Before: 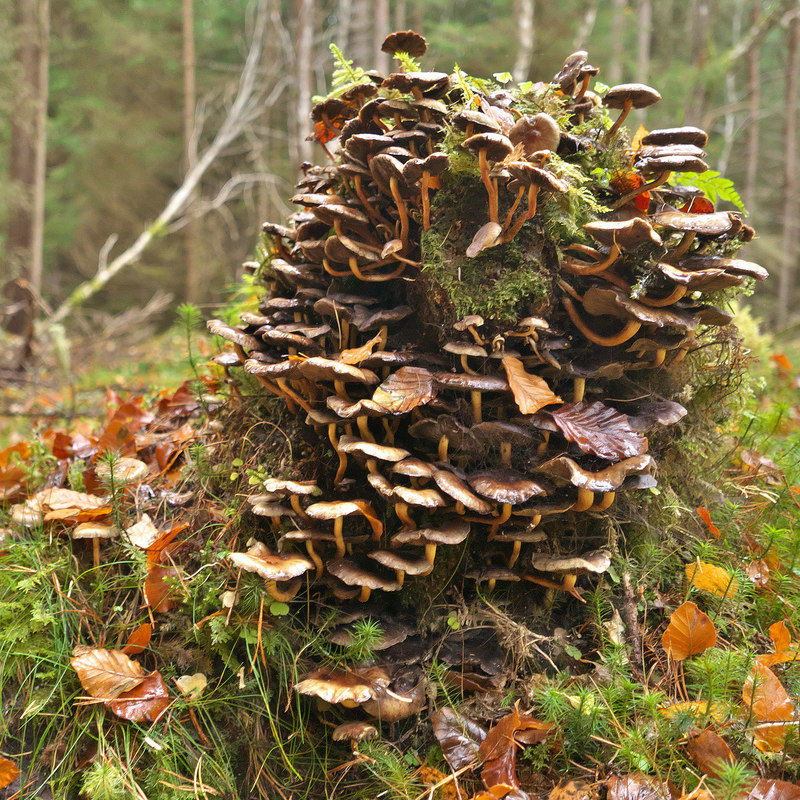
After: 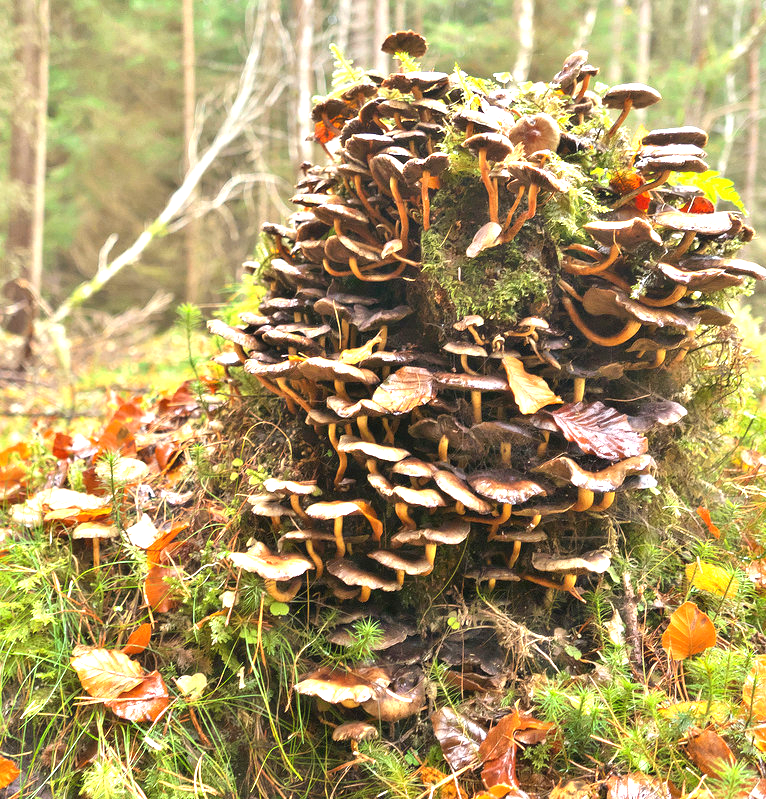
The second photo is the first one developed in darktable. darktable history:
exposure: black level correction 0, exposure 1.173 EV, compensate exposure bias true, compensate highlight preservation false
crop: right 4.126%, bottom 0.031%
